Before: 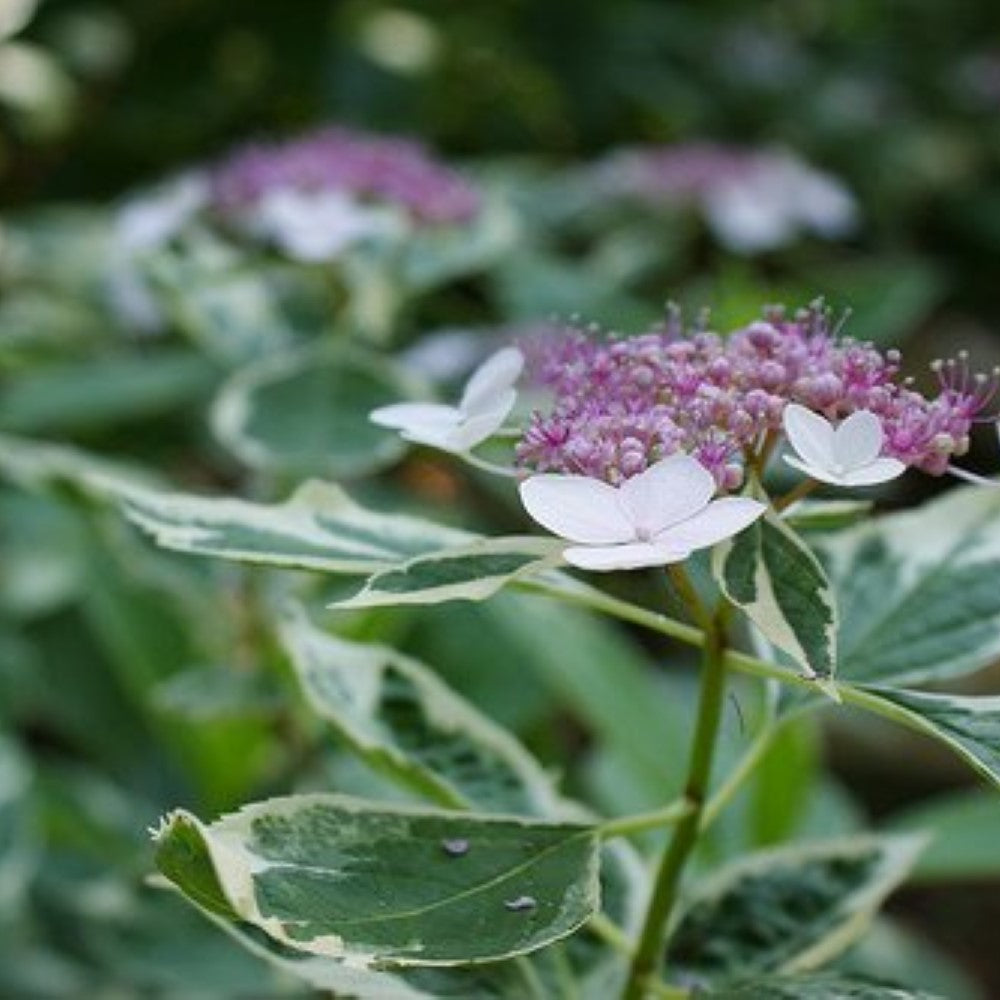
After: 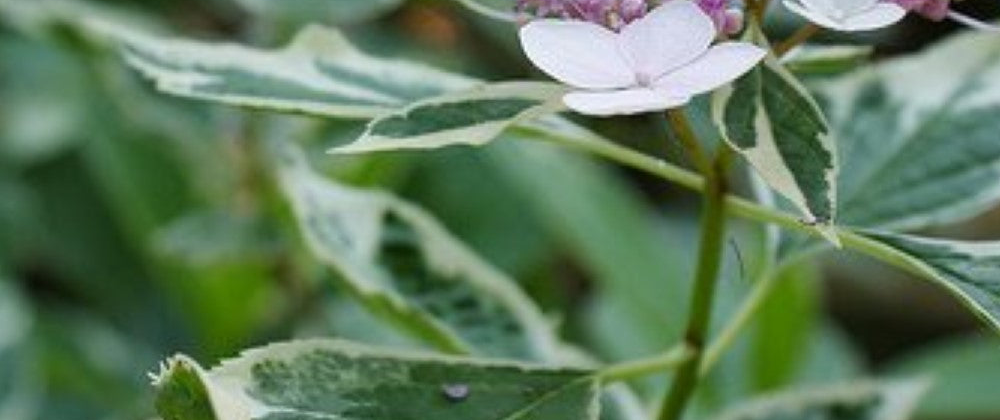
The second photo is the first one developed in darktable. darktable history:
crop: top 45.551%, bottom 12.262%
